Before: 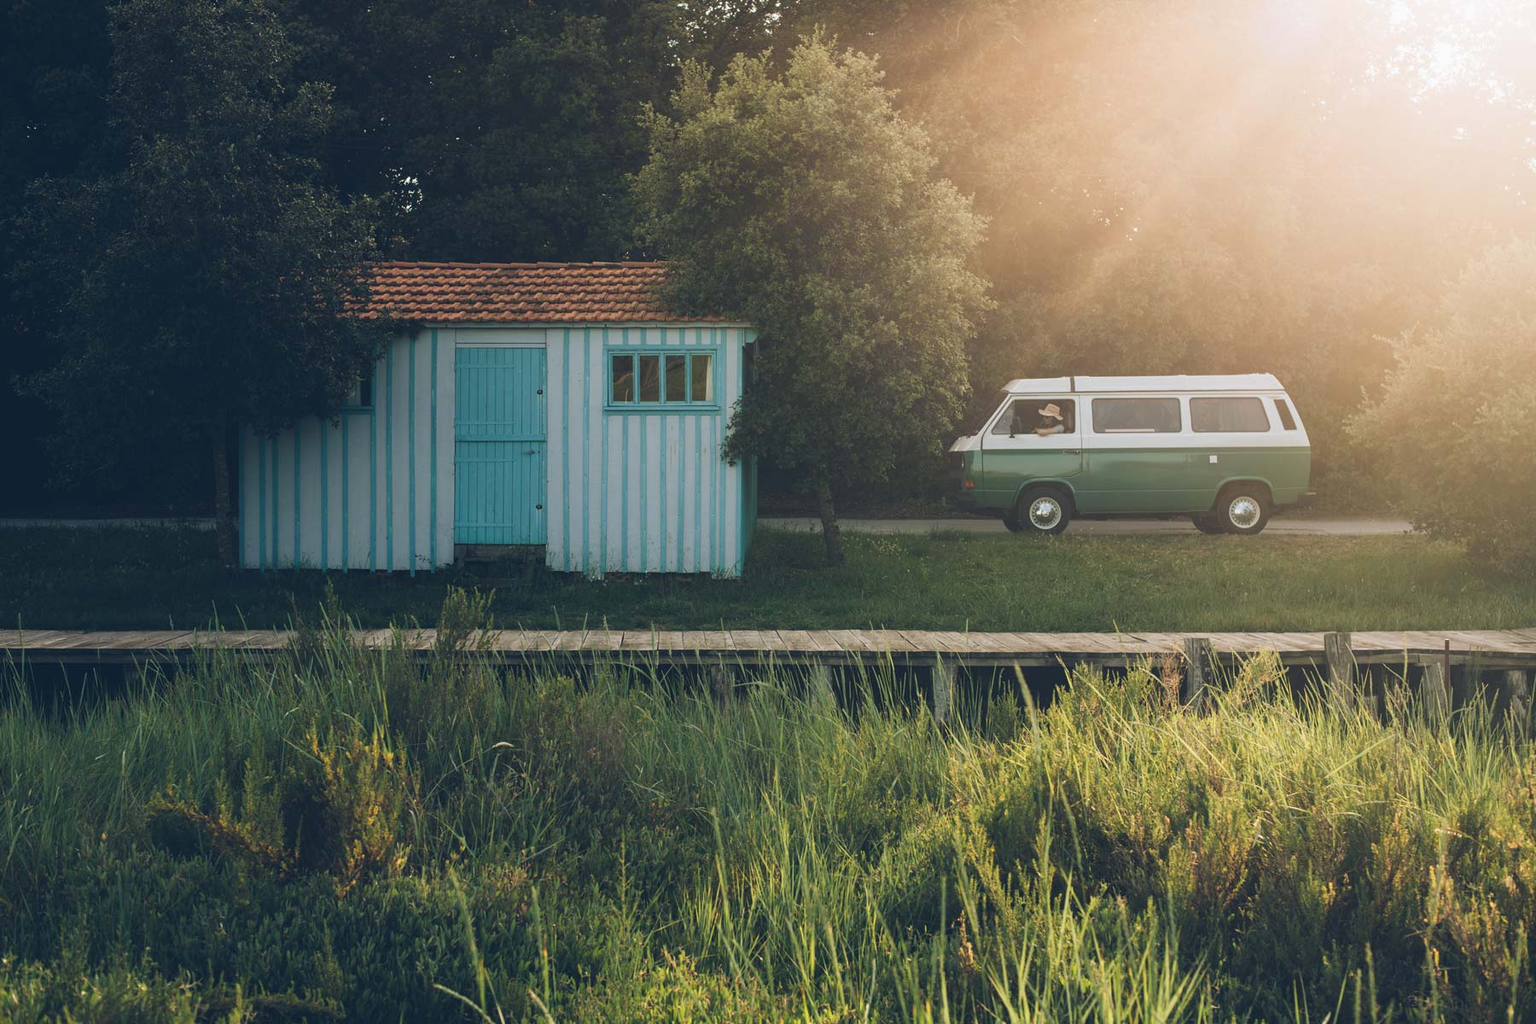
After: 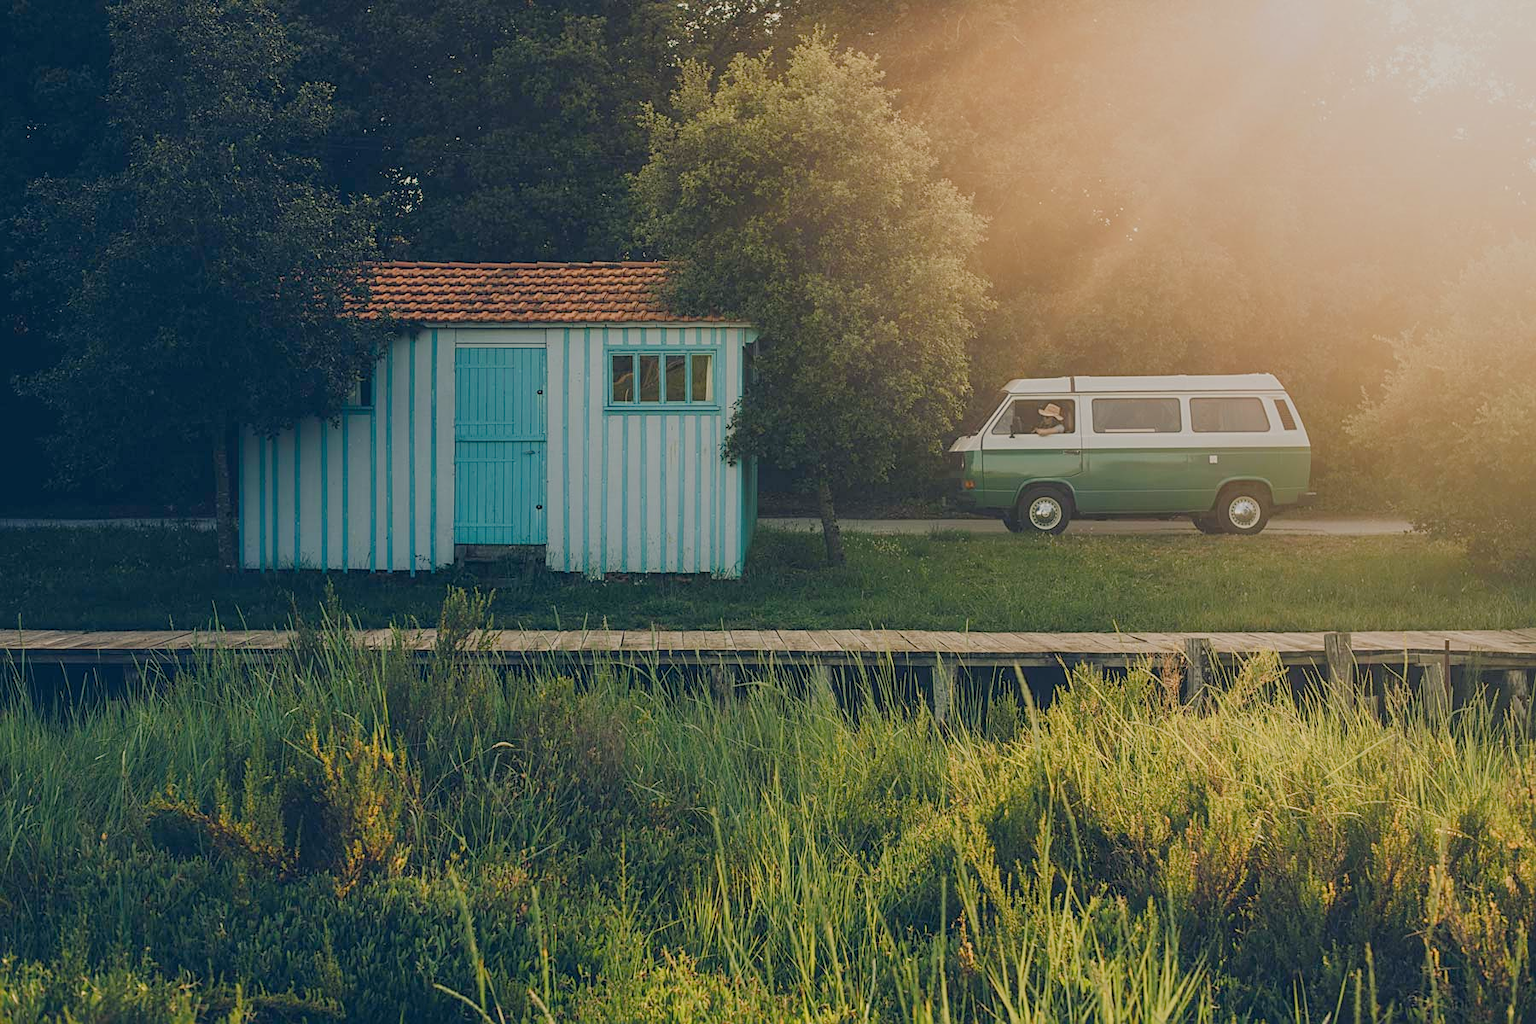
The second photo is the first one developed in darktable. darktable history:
local contrast: on, module defaults
color balance rgb: highlights gain › chroma 3.015%, highlights gain › hue 75.97°, perceptual saturation grading › global saturation 20%, perceptual saturation grading › highlights -25.151%, perceptual saturation grading › shadows 23.962%, contrast -29.482%
filmic rgb: black relative exposure -8.01 EV, white relative exposure 4 EV, hardness 4.1, latitude 50.03%, contrast 1.1
sharpen: on, module defaults
